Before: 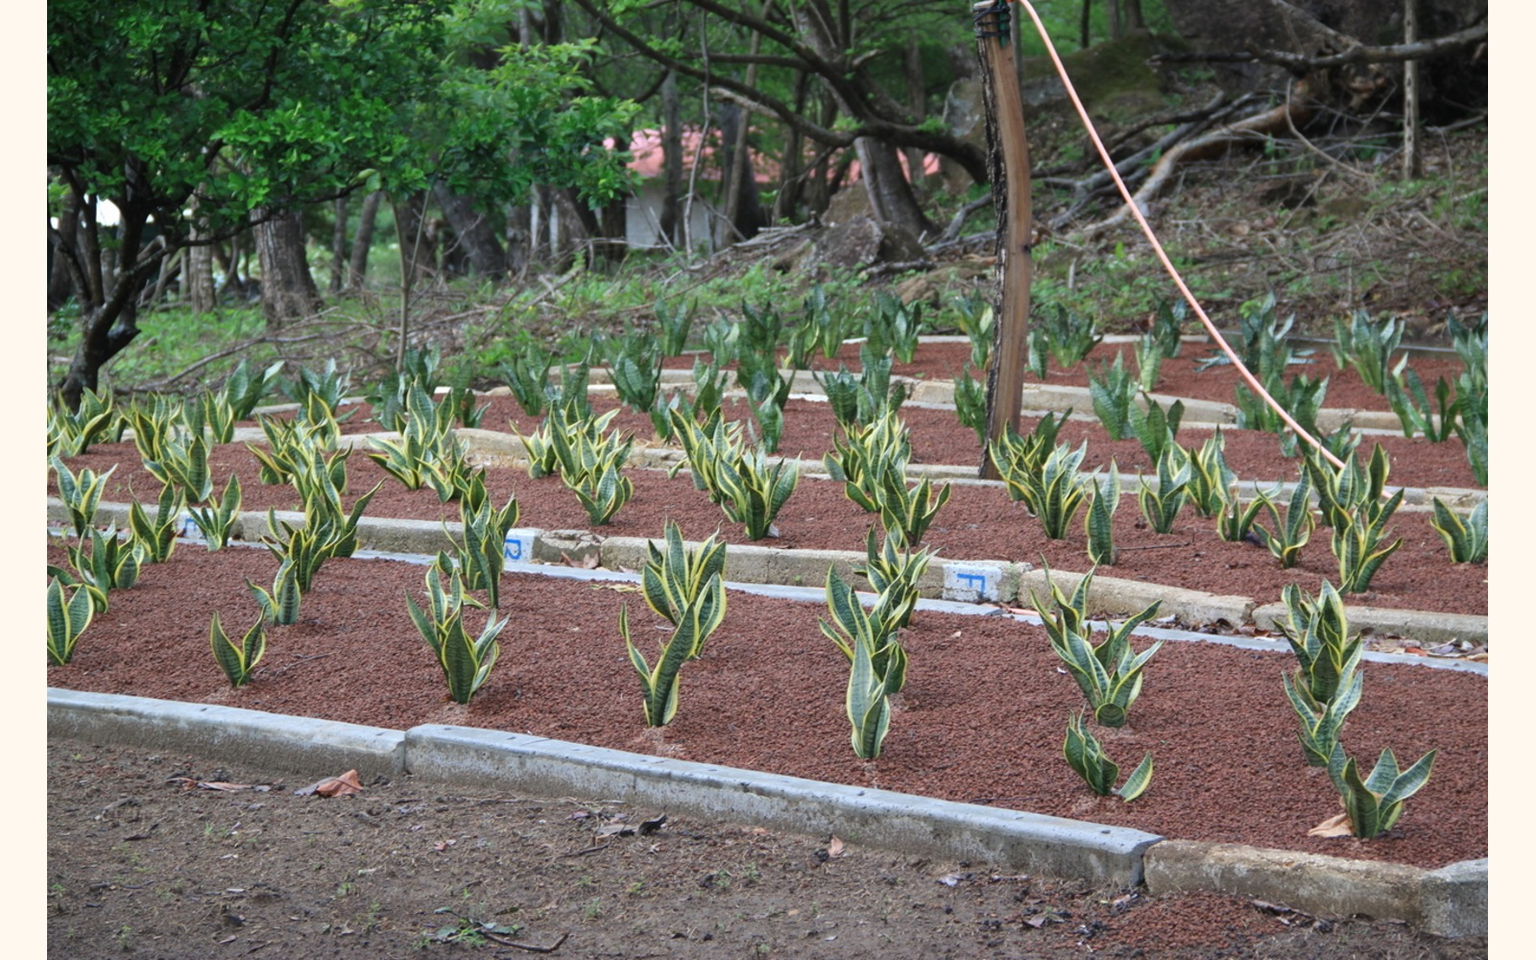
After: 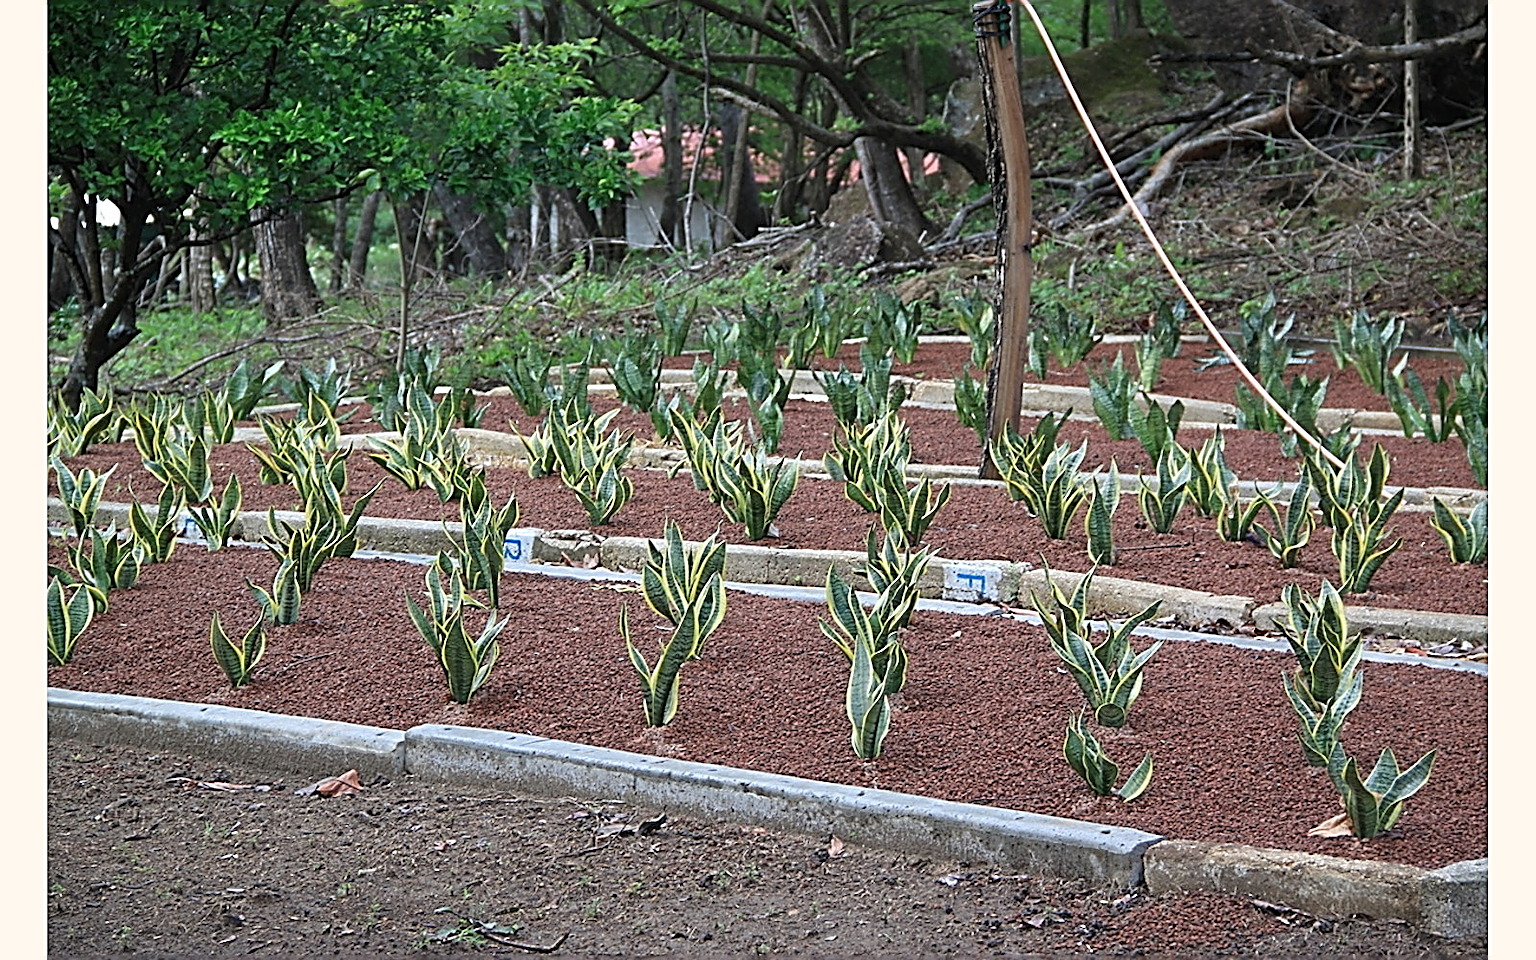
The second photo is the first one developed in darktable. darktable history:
sharpen: amount 1.861
